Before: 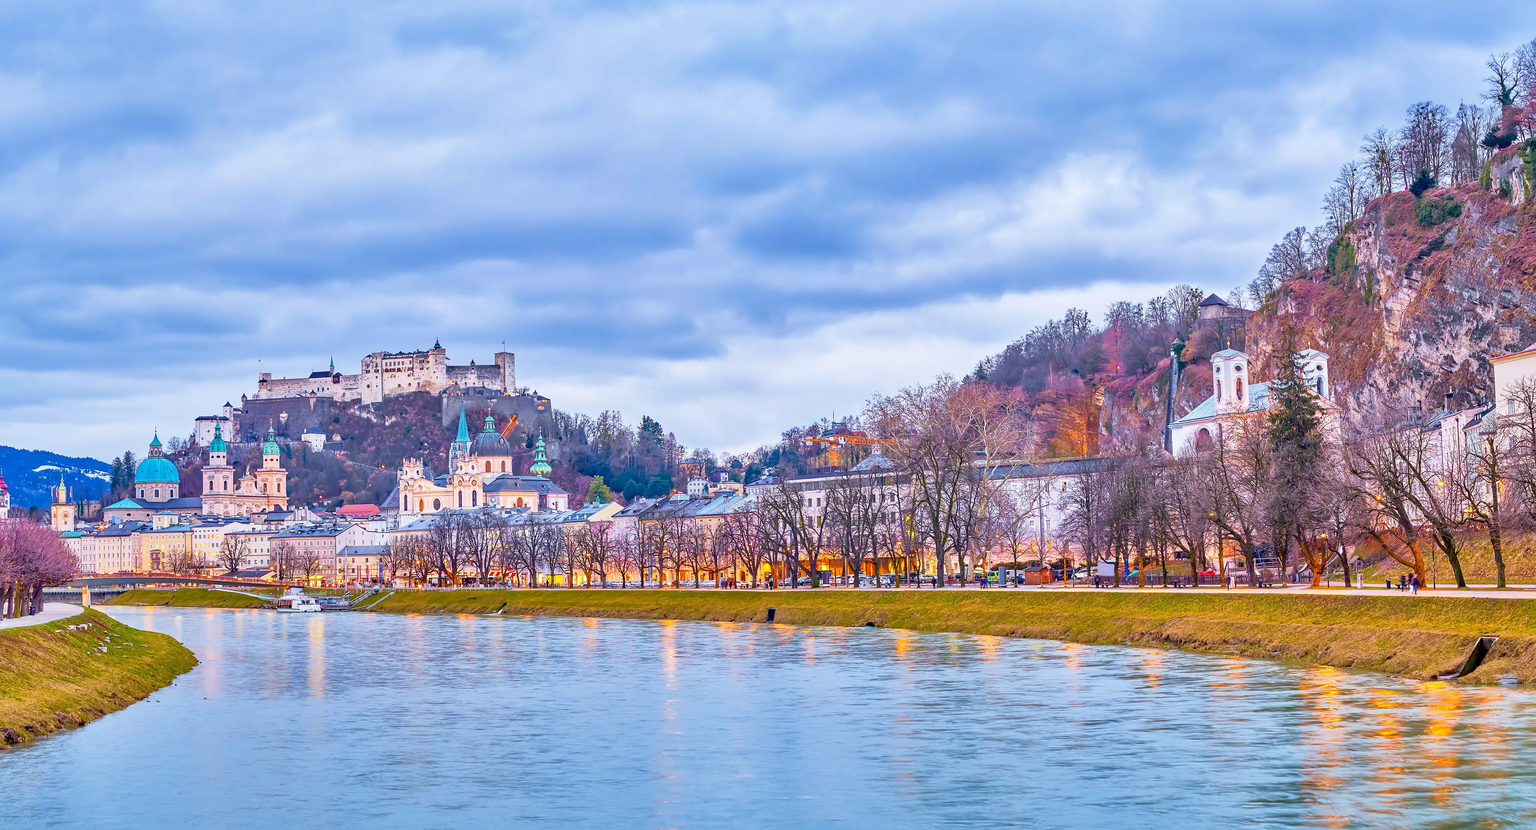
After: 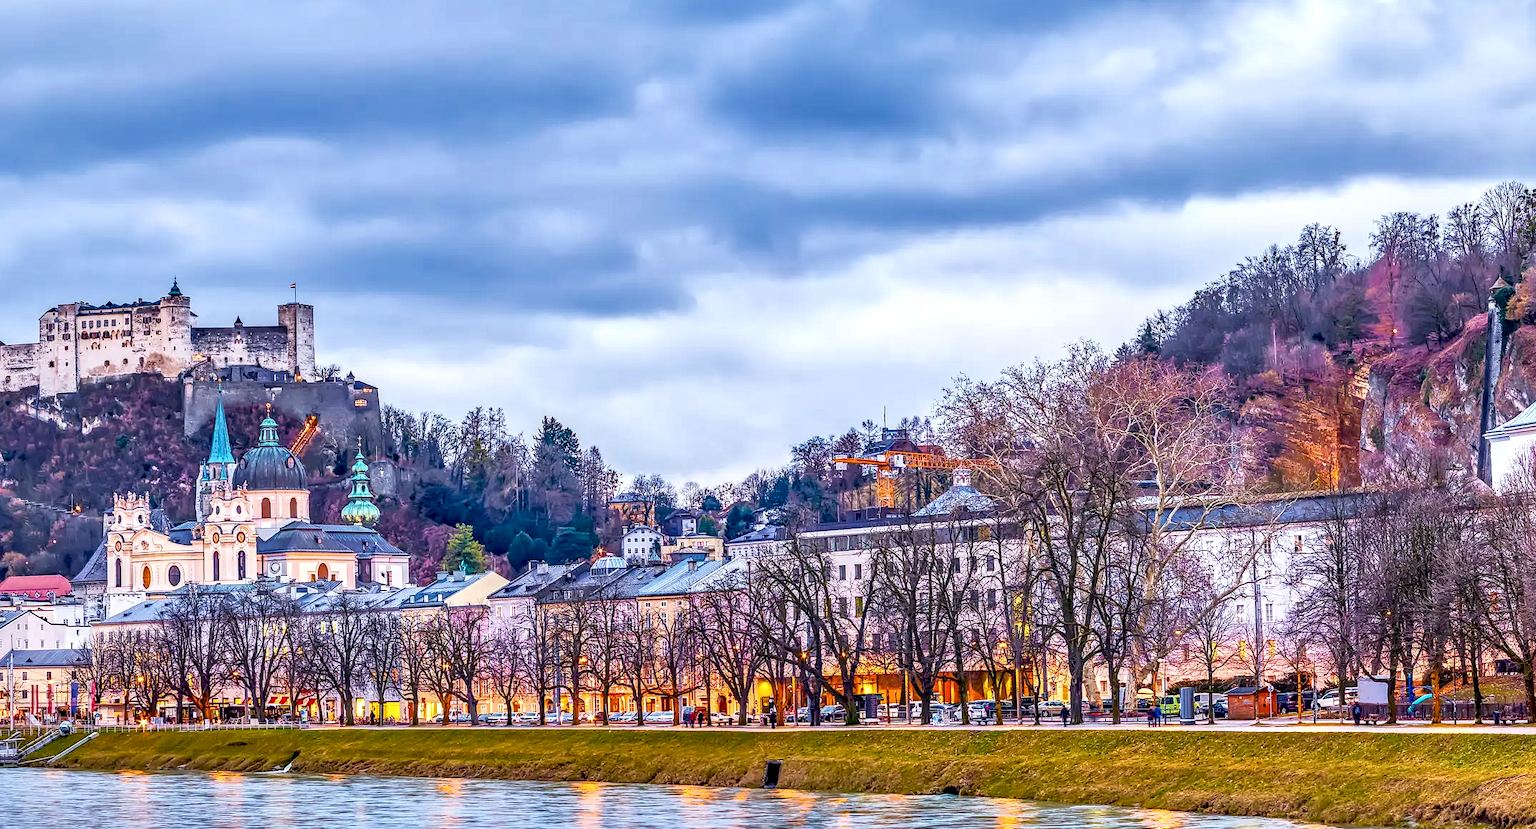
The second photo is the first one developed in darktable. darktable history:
crop and rotate: left 22.13%, top 22.054%, right 22.026%, bottom 22.102%
local contrast: highlights 20%, shadows 70%, detail 170%
